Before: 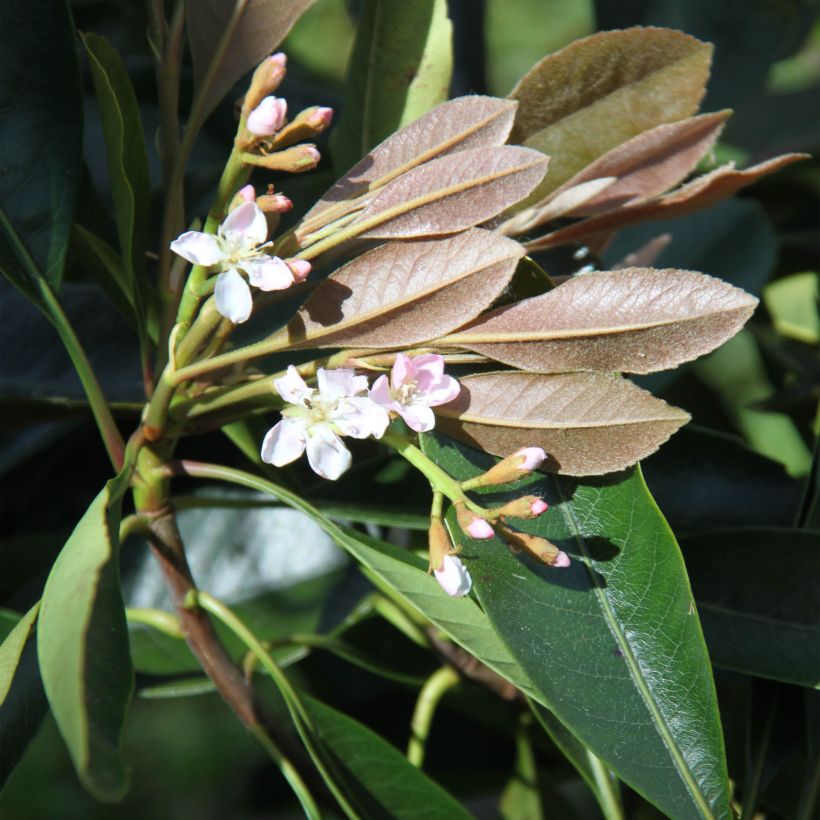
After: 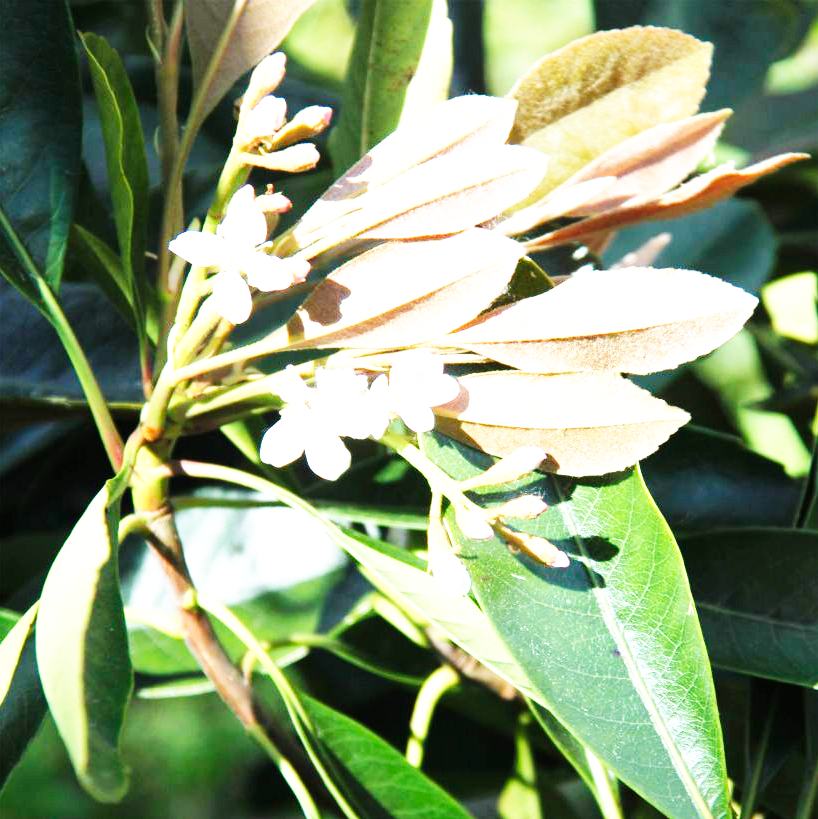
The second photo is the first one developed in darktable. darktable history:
exposure: black level correction 0, exposure 1.3 EV, compensate highlight preservation false
crop and rotate: left 0.126%
base curve: curves: ch0 [(0, 0) (0.007, 0.004) (0.027, 0.03) (0.046, 0.07) (0.207, 0.54) (0.442, 0.872) (0.673, 0.972) (1, 1)], preserve colors none
